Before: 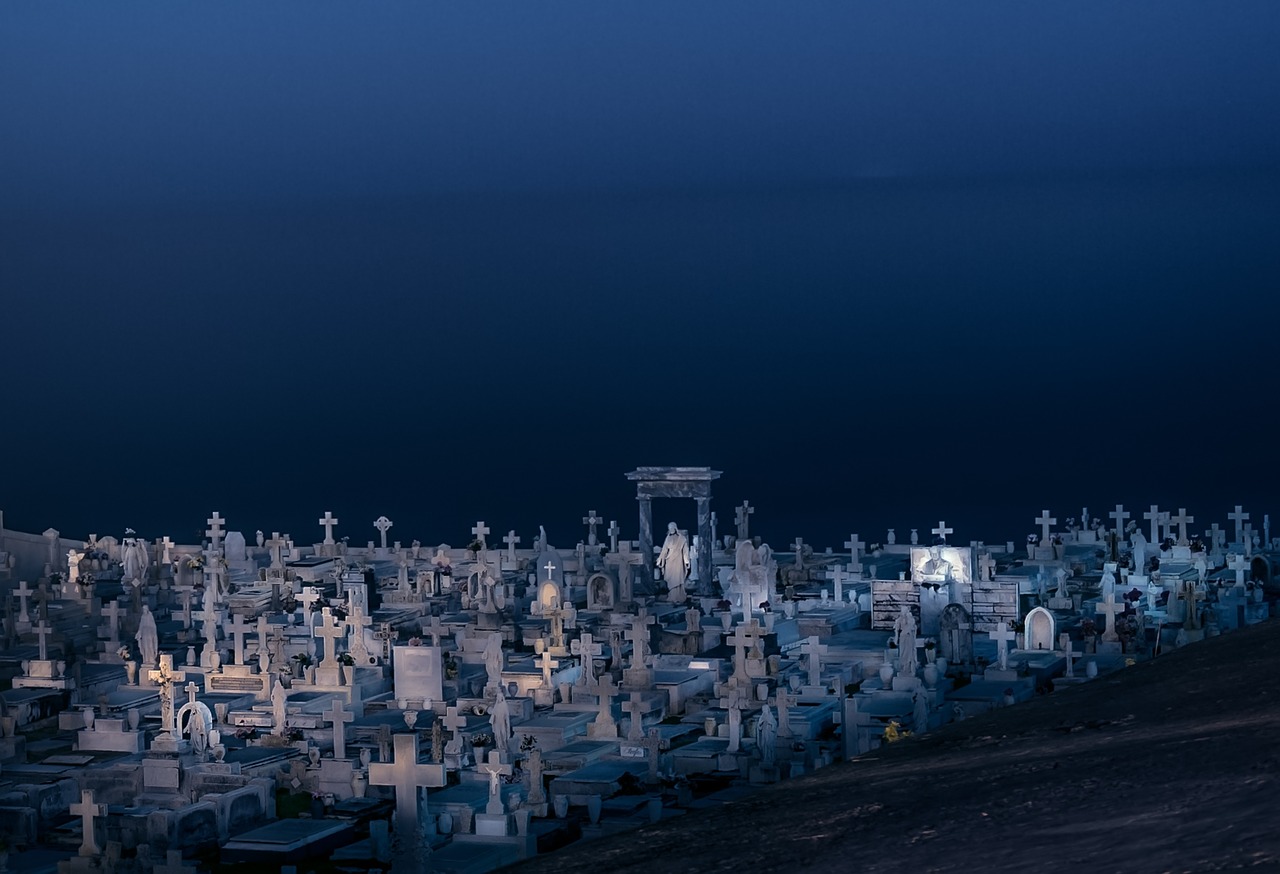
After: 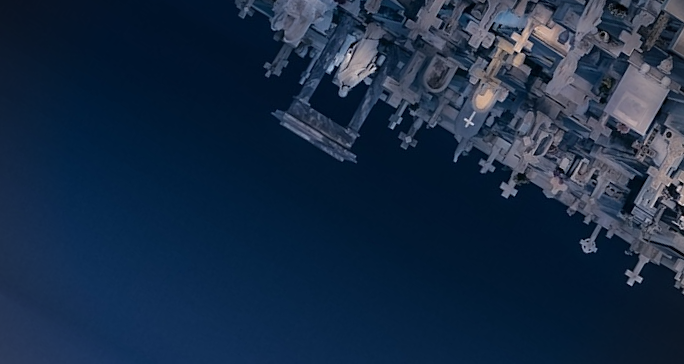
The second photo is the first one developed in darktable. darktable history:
crop and rotate: angle 148.58°, left 9.142%, top 15.674%, right 4.38%, bottom 16.969%
vignetting: brightness -0.339
